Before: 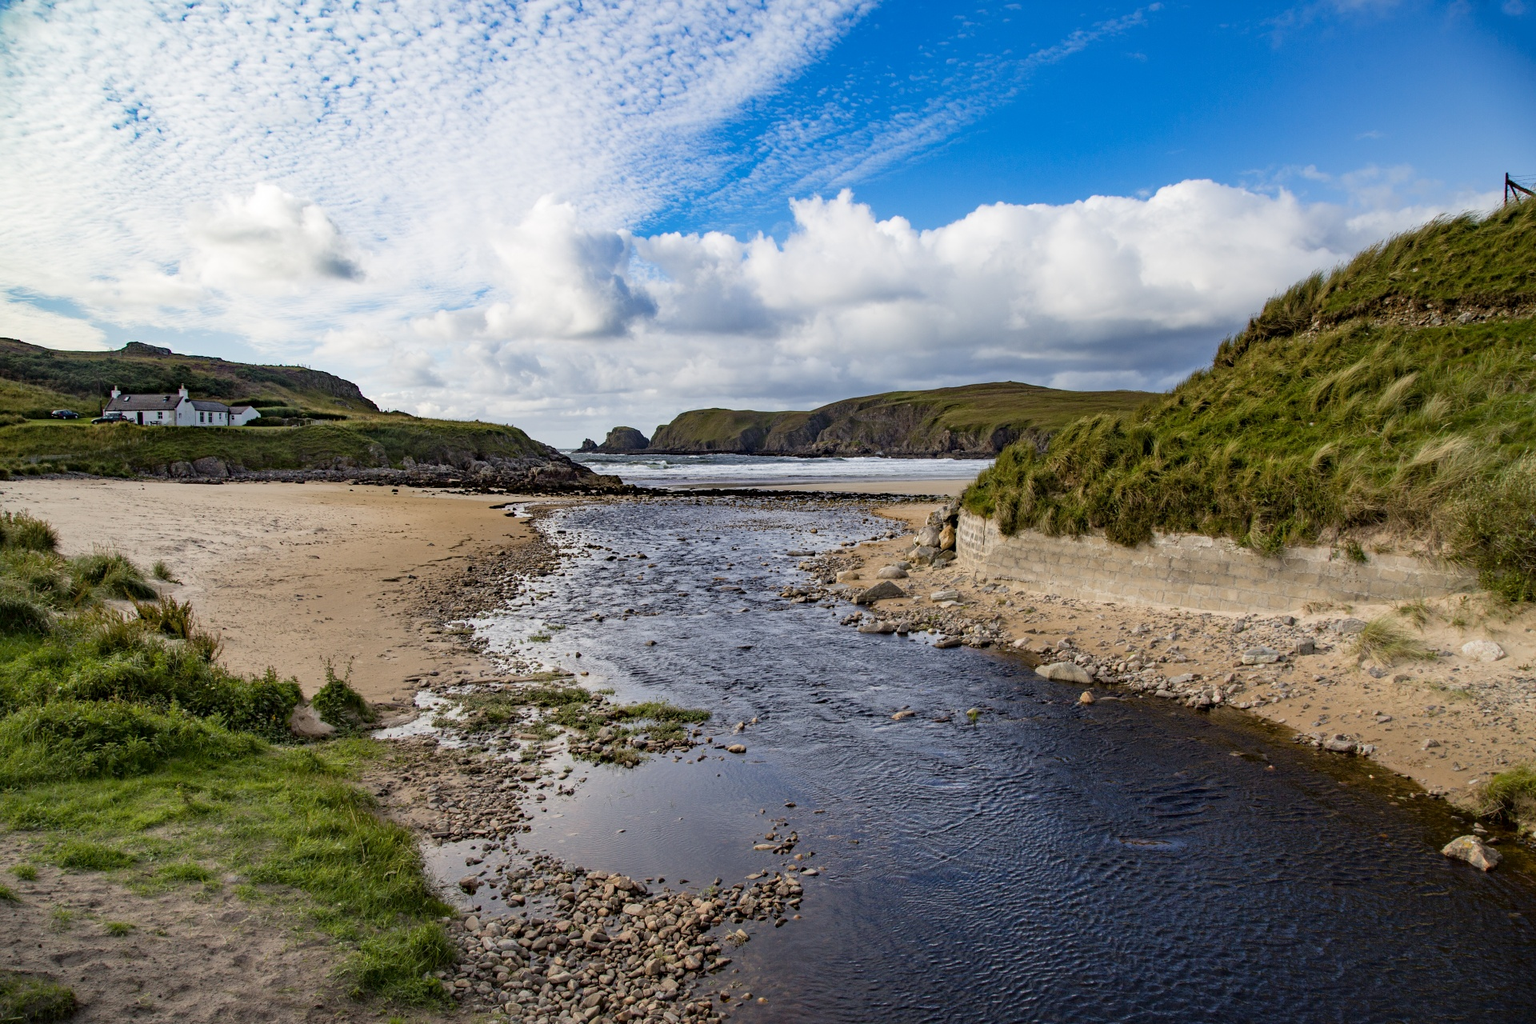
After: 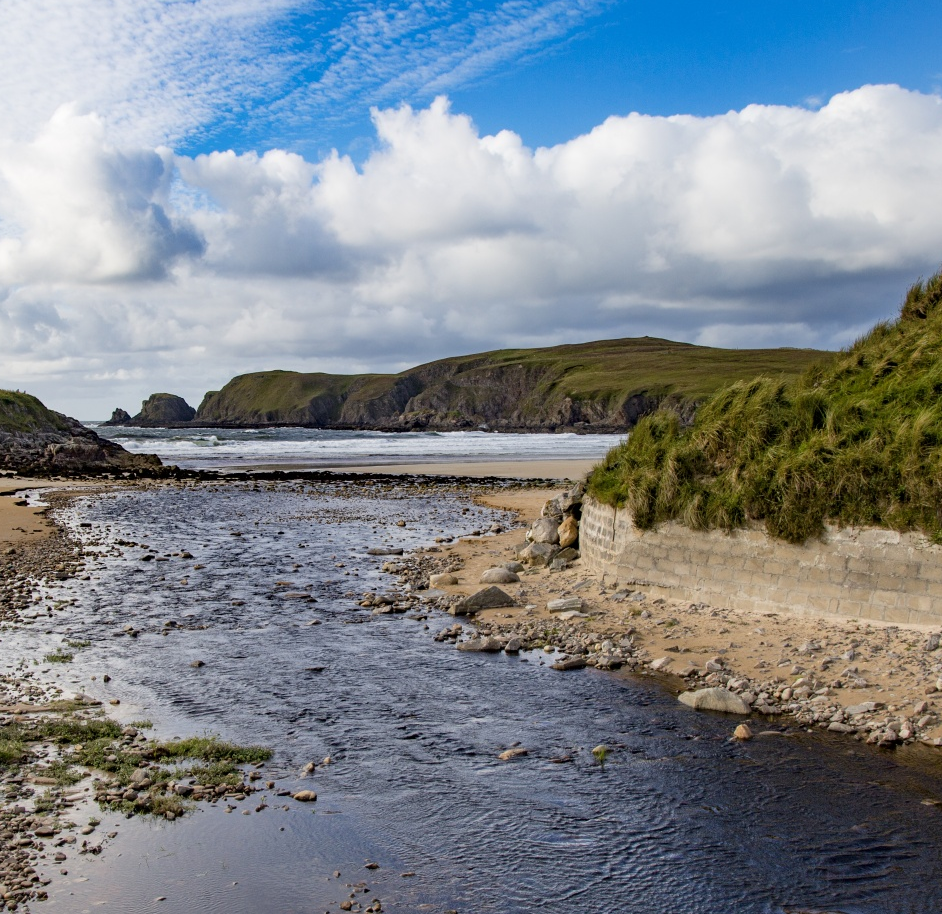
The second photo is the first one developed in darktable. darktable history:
crop: left 32.109%, top 10.99%, right 18.811%, bottom 17.588%
